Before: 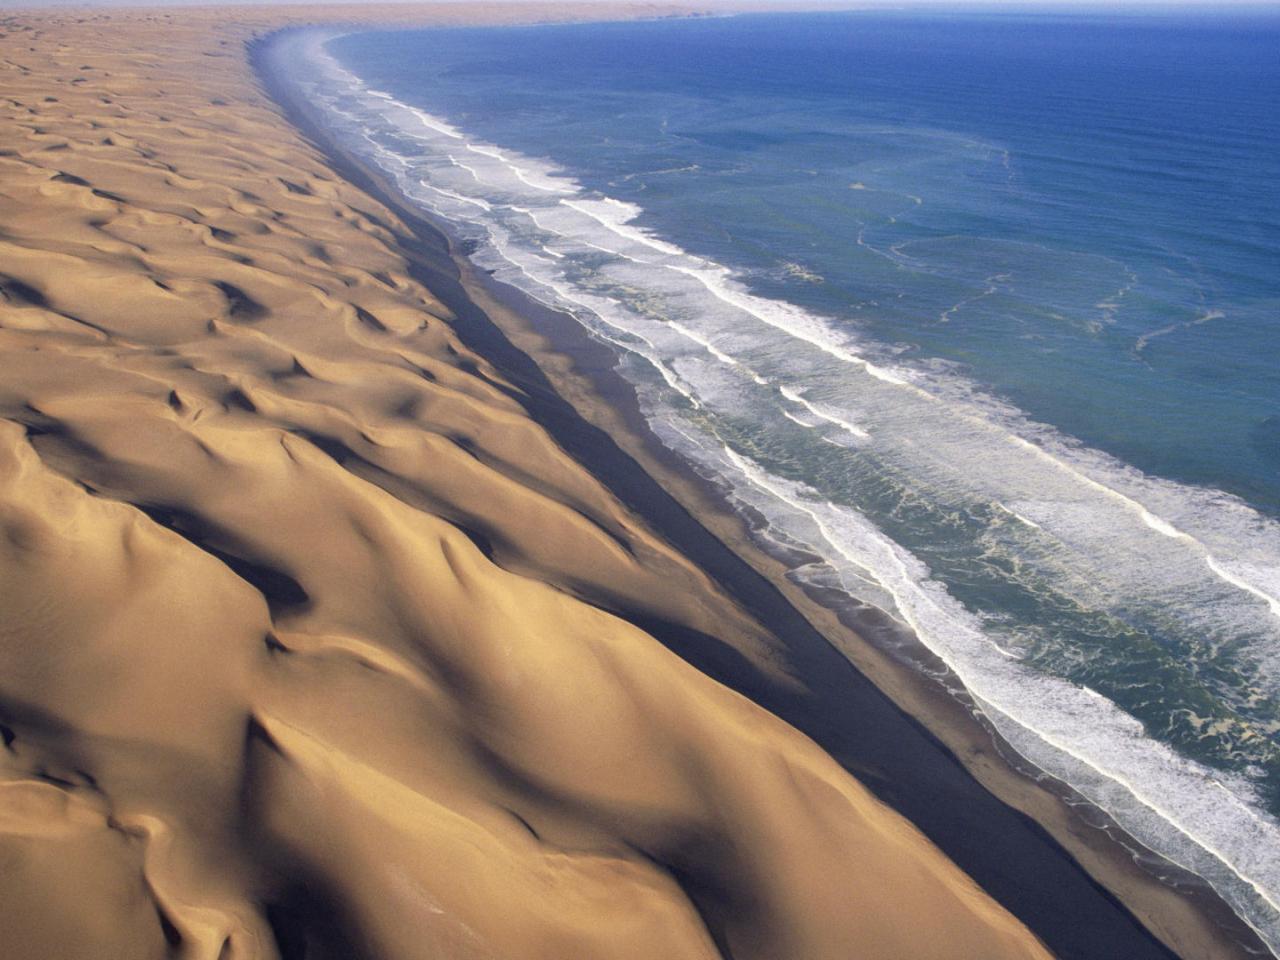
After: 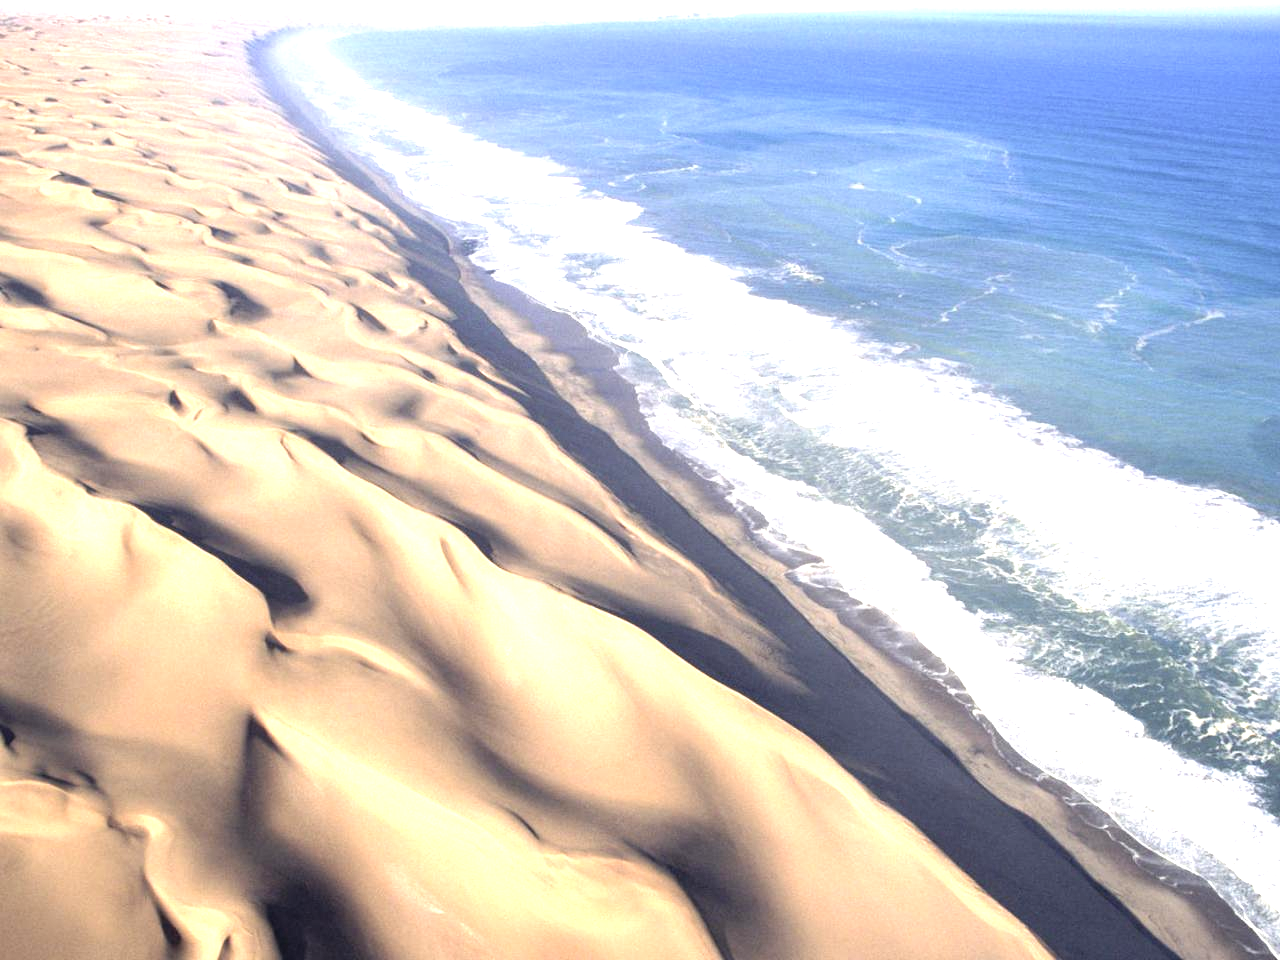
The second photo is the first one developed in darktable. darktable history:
exposure: black level correction 0, exposure 1.199 EV, compensate highlight preservation false
tone equalizer: -8 EV -0.446 EV, -7 EV -0.414 EV, -6 EV -0.303 EV, -5 EV -0.183 EV, -3 EV 0.193 EV, -2 EV 0.328 EV, -1 EV 0.397 EV, +0 EV 0.436 EV
color correction: highlights b* 0.055, saturation 0.814
